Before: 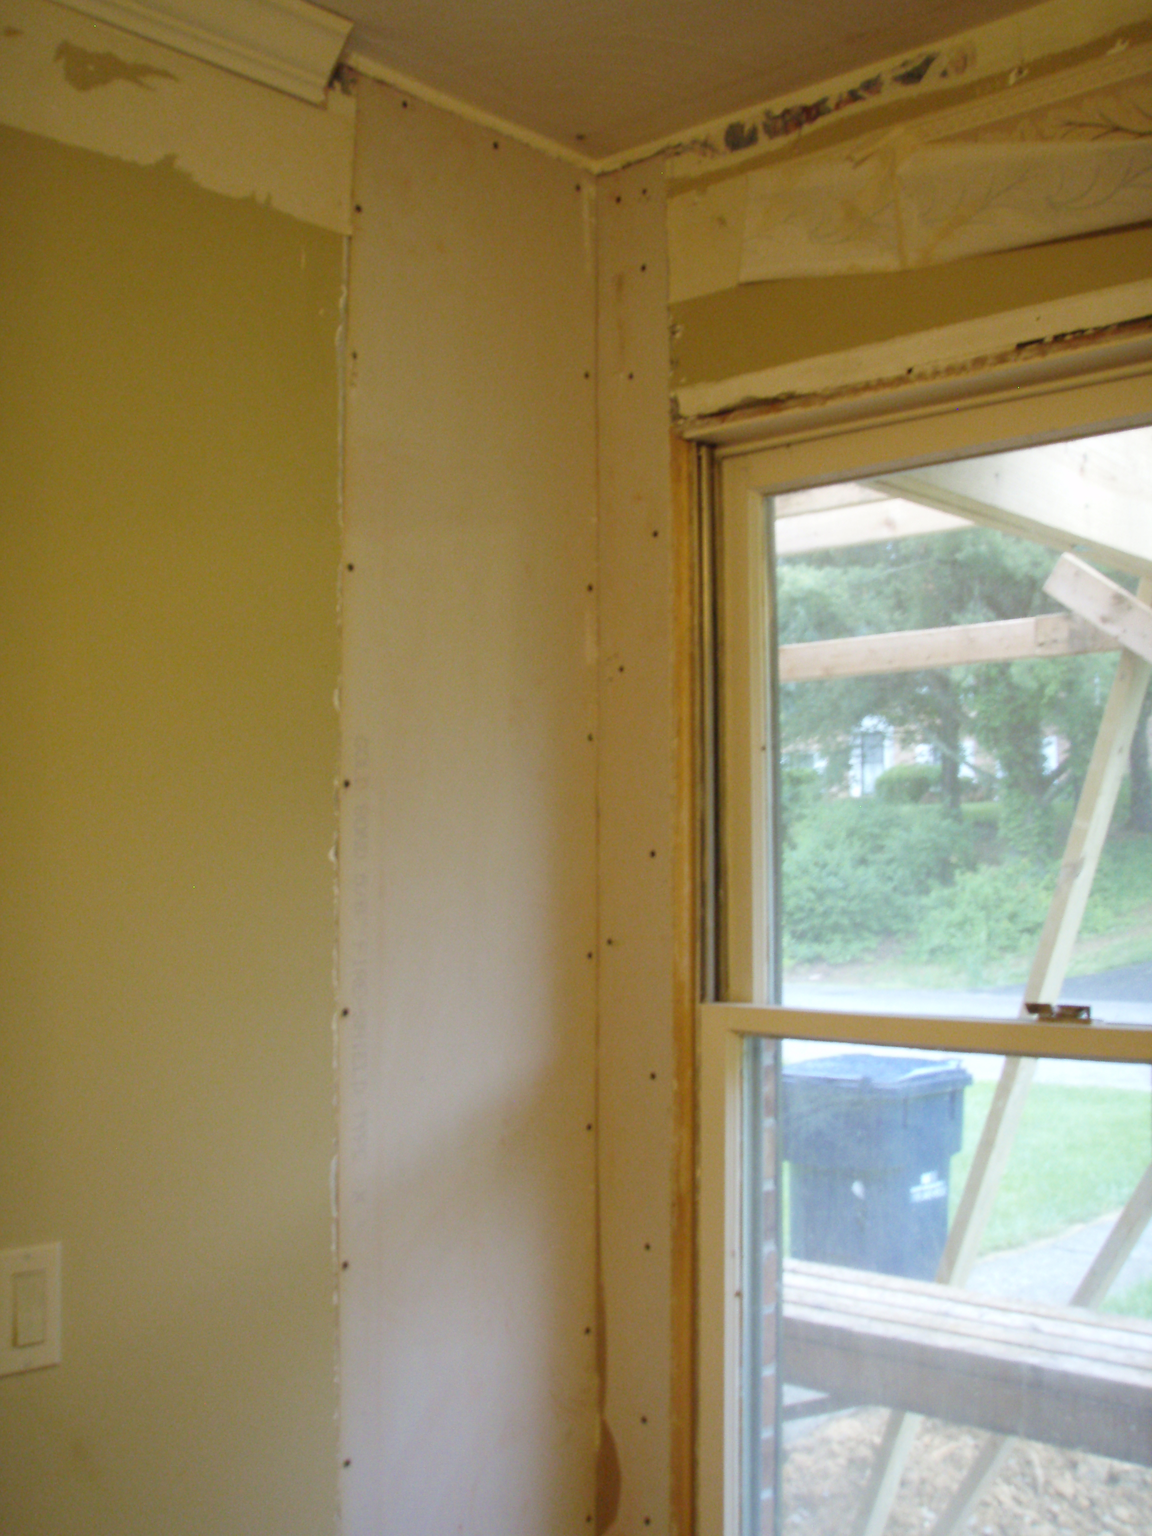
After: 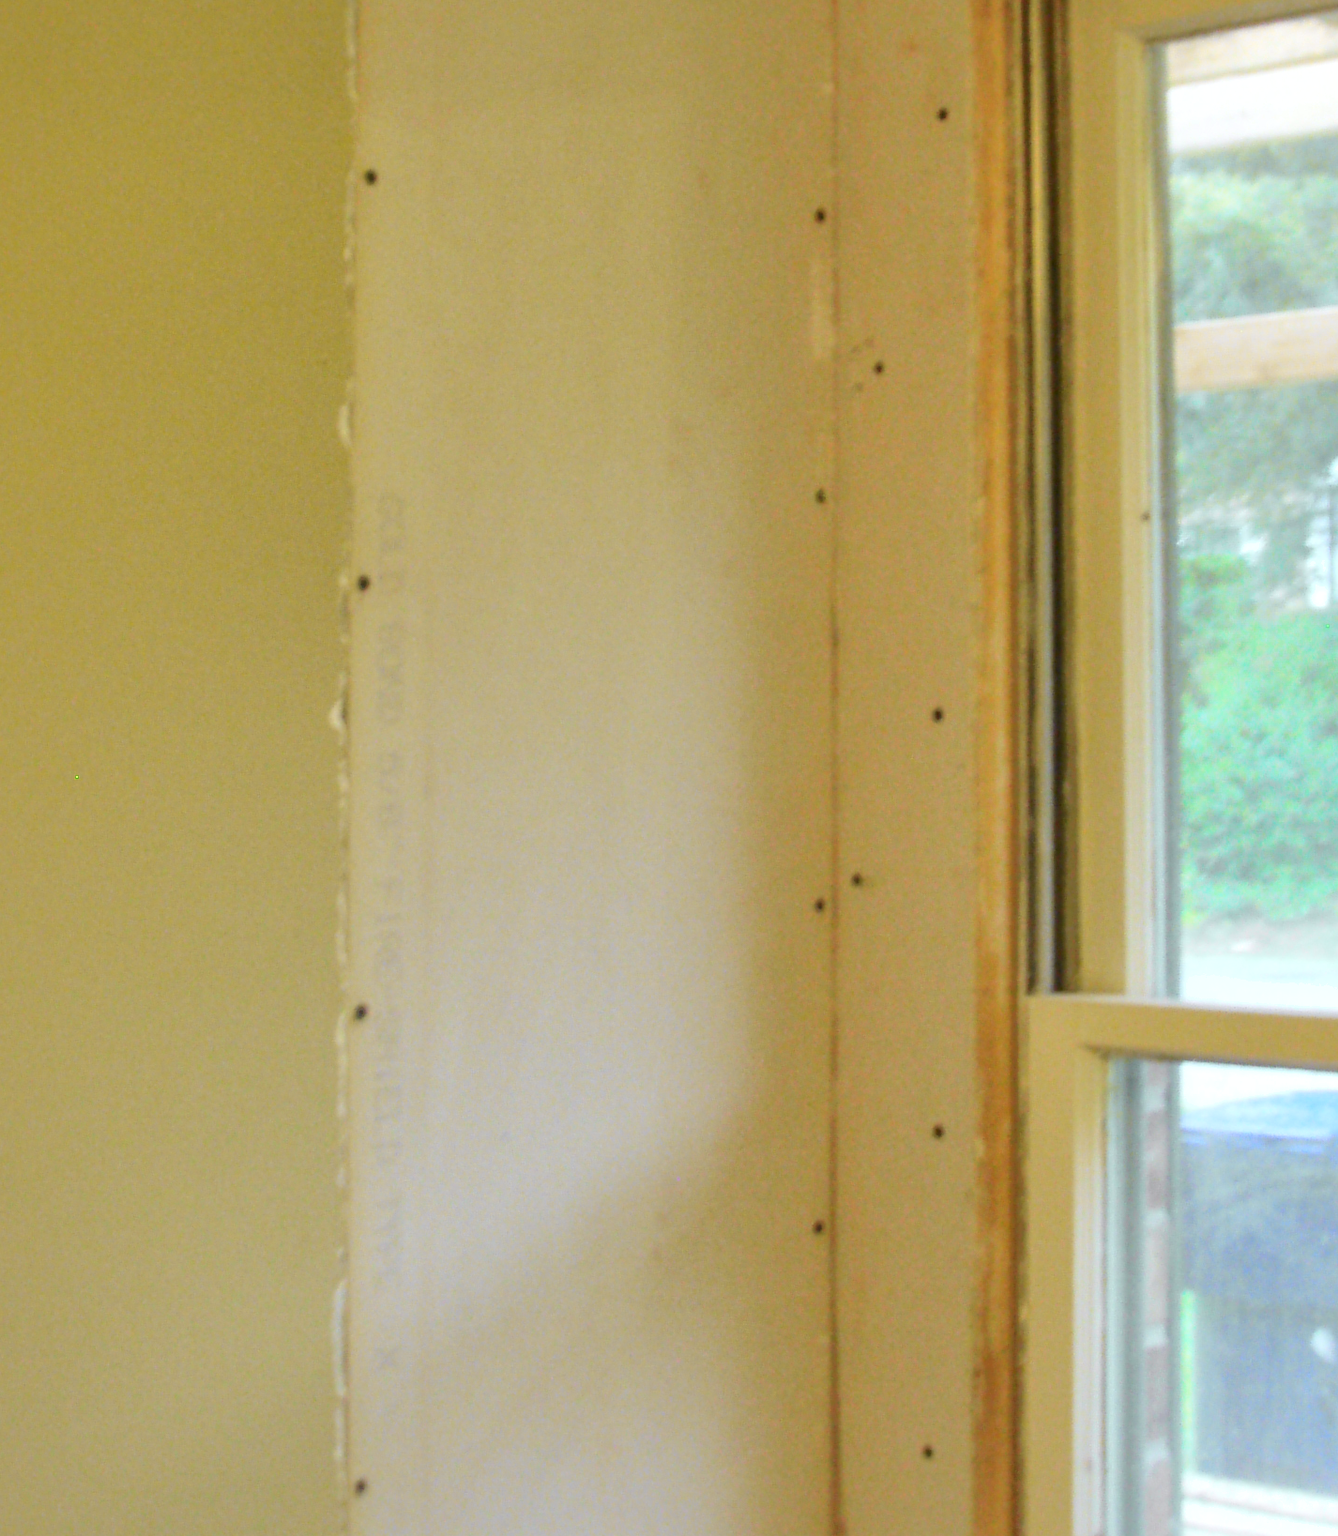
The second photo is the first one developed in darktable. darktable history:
crop: left 13.31%, top 30.796%, right 24.774%, bottom 15.898%
tone equalizer: -8 EV -0.388 EV, -7 EV -0.375 EV, -6 EV -0.345 EV, -5 EV -0.228 EV, -3 EV 0.252 EV, -2 EV 0.309 EV, -1 EV 0.405 EV, +0 EV 0.402 EV, edges refinement/feathering 500, mask exposure compensation -1.57 EV, preserve details no
tone curve: curves: ch0 [(0, 0.026) (0.104, 0.1) (0.233, 0.262) (0.398, 0.507) (0.498, 0.621) (0.65, 0.757) (0.835, 0.883) (1, 0.961)]; ch1 [(0, 0) (0.346, 0.307) (0.408, 0.369) (0.453, 0.457) (0.482, 0.476) (0.502, 0.498) (0.521, 0.507) (0.553, 0.554) (0.638, 0.646) (0.693, 0.727) (1, 1)]; ch2 [(0, 0) (0.366, 0.337) (0.434, 0.46) (0.485, 0.494) (0.5, 0.494) (0.511, 0.508) (0.537, 0.55) (0.579, 0.599) (0.663, 0.67) (1, 1)], color space Lab, independent channels, preserve colors none
shadows and highlights: on, module defaults
